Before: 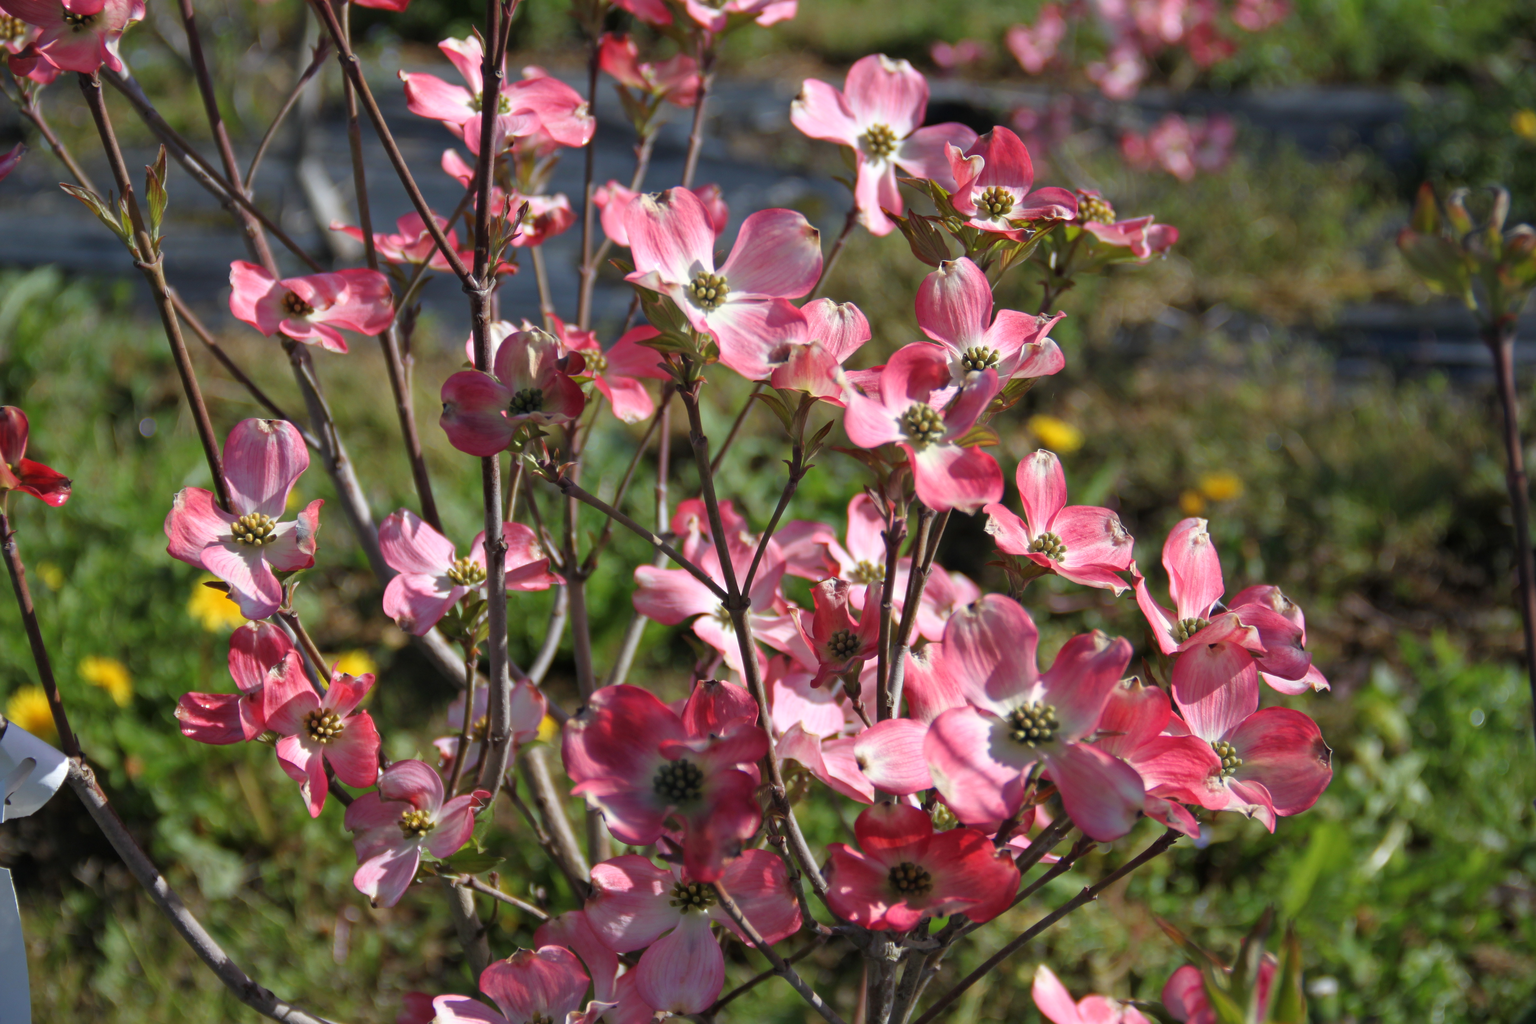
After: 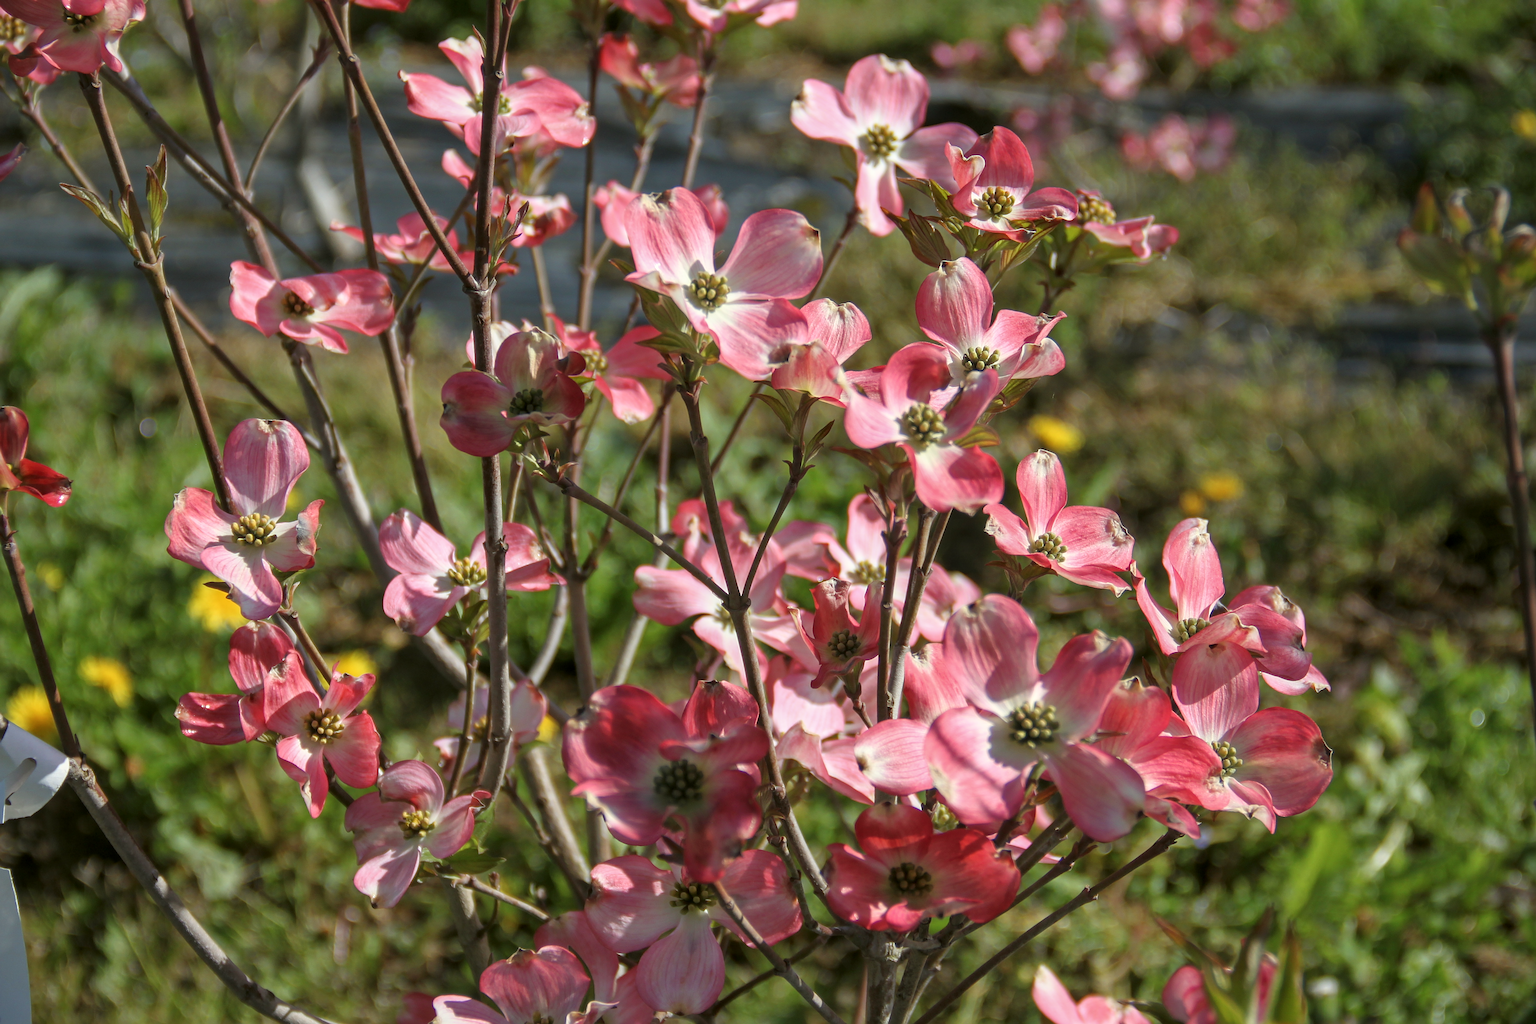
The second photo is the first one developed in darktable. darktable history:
local contrast: on, module defaults
sharpen: on, module defaults
color balance: mode lift, gamma, gain (sRGB), lift [1.04, 1, 1, 0.97], gamma [1.01, 1, 1, 0.97], gain [0.96, 1, 1, 0.97]
